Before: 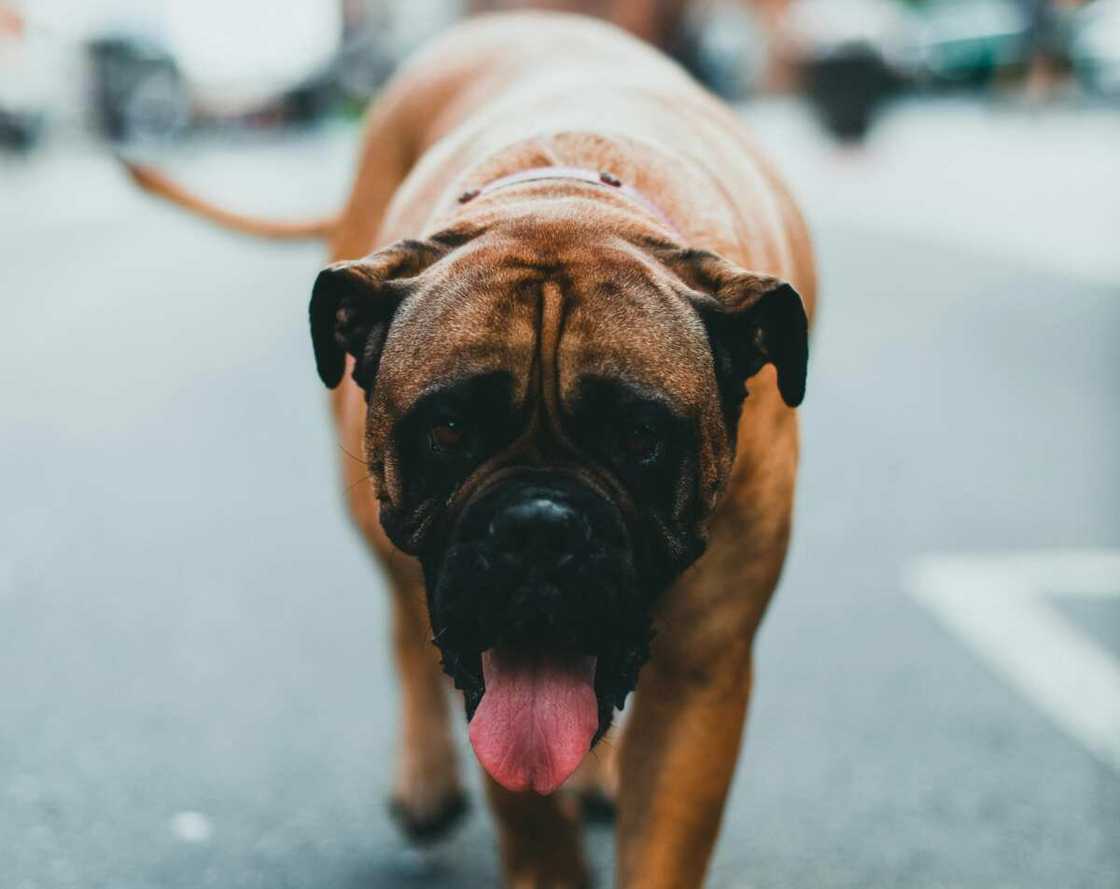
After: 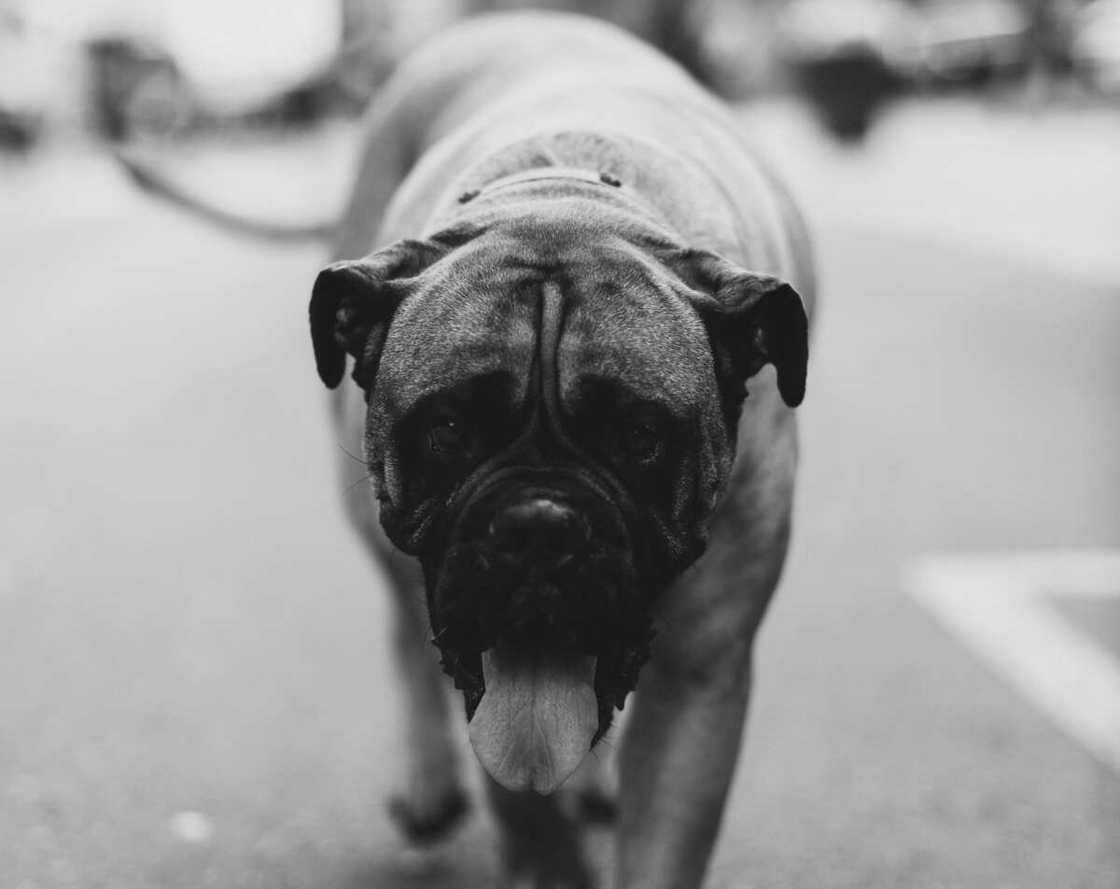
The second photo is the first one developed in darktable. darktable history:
monochrome: a -4.13, b 5.16, size 1
sharpen: radius 5.325, amount 0.312, threshold 26.433
